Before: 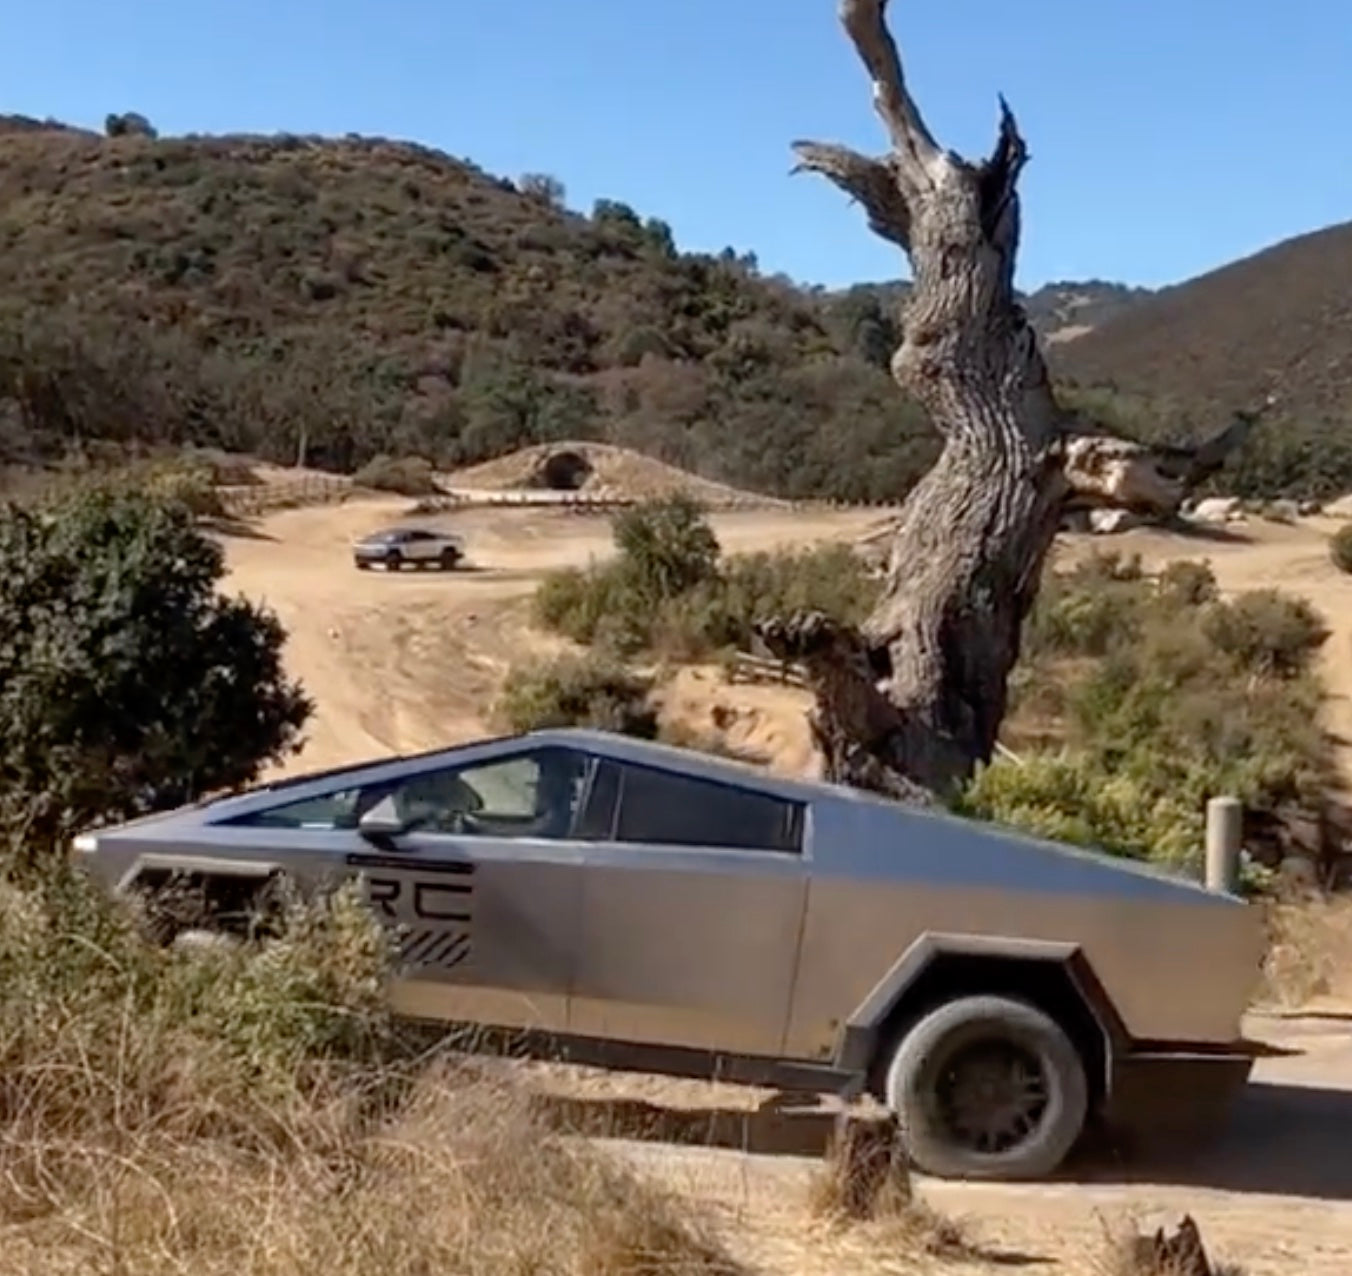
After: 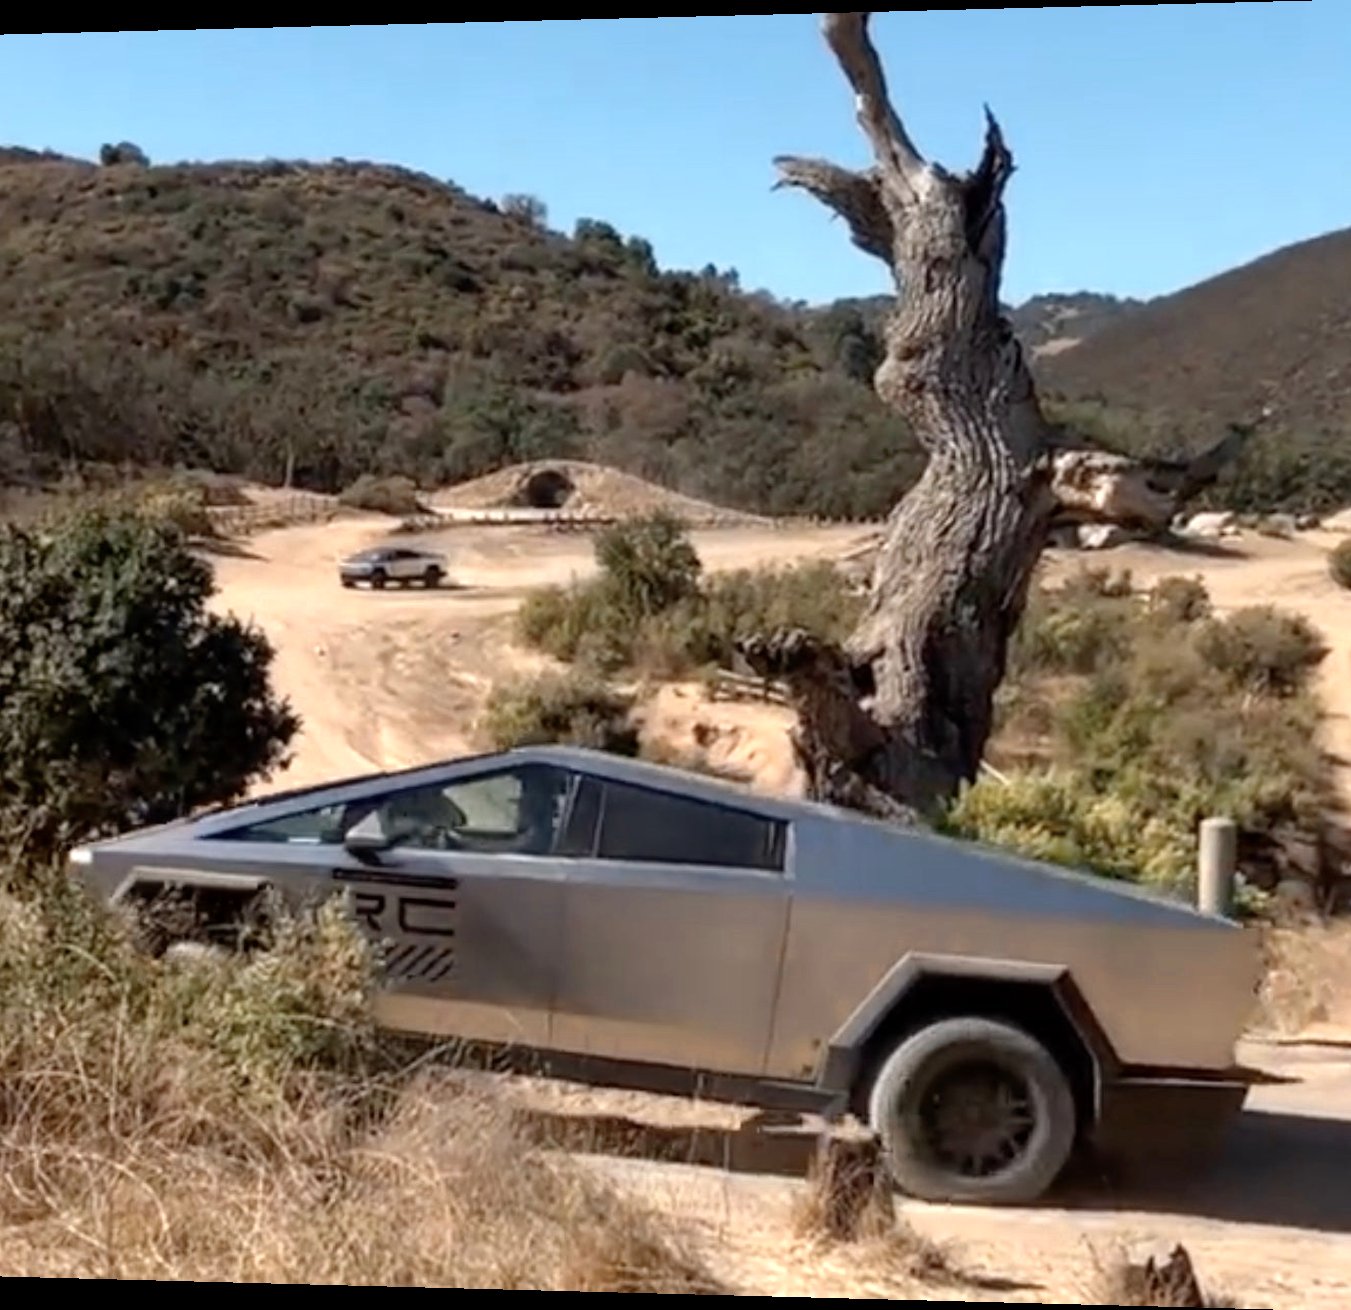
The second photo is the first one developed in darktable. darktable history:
rotate and perspective: lens shift (horizontal) -0.055, automatic cropping off
color zones: curves: ch0 [(0.018, 0.548) (0.224, 0.64) (0.425, 0.447) (0.675, 0.575) (0.732, 0.579)]; ch1 [(0.066, 0.487) (0.25, 0.5) (0.404, 0.43) (0.75, 0.421) (0.956, 0.421)]; ch2 [(0.044, 0.561) (0.215, 0.465) (0.399, 0.544) (0.465, 0.548) (0.614, 0.447) (0.724, 0.43) (0.882, 0.623) (0.956, 0.632)]
